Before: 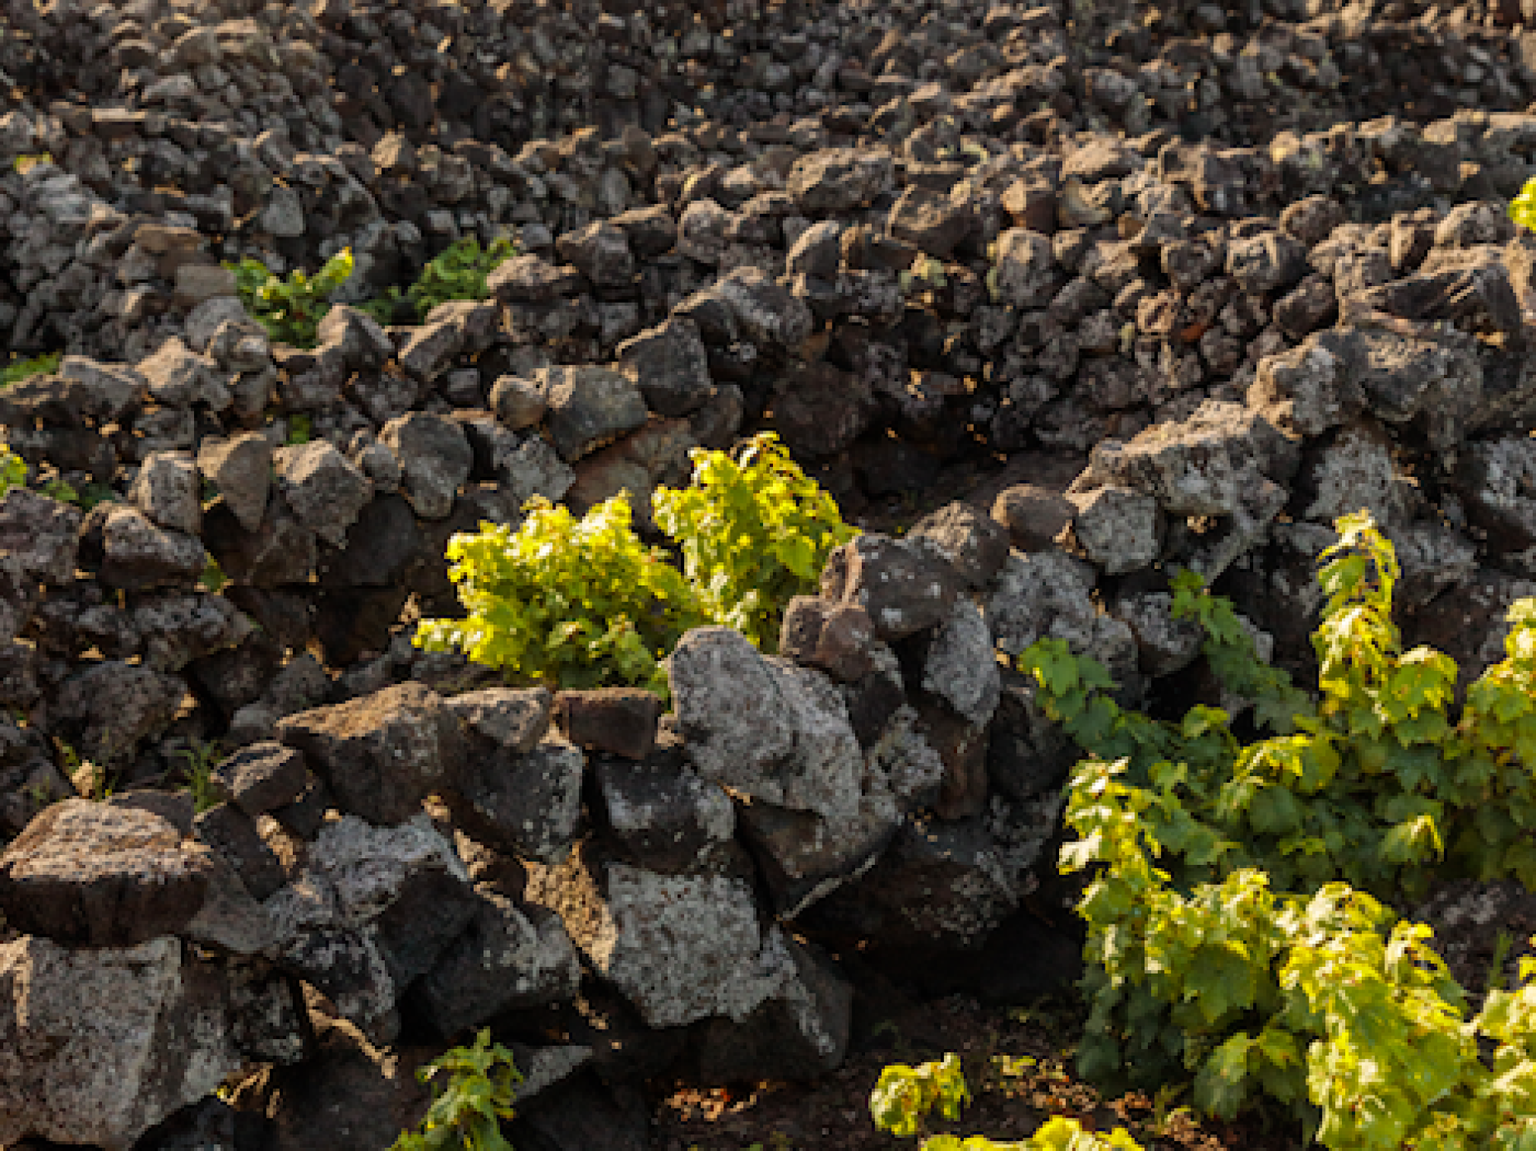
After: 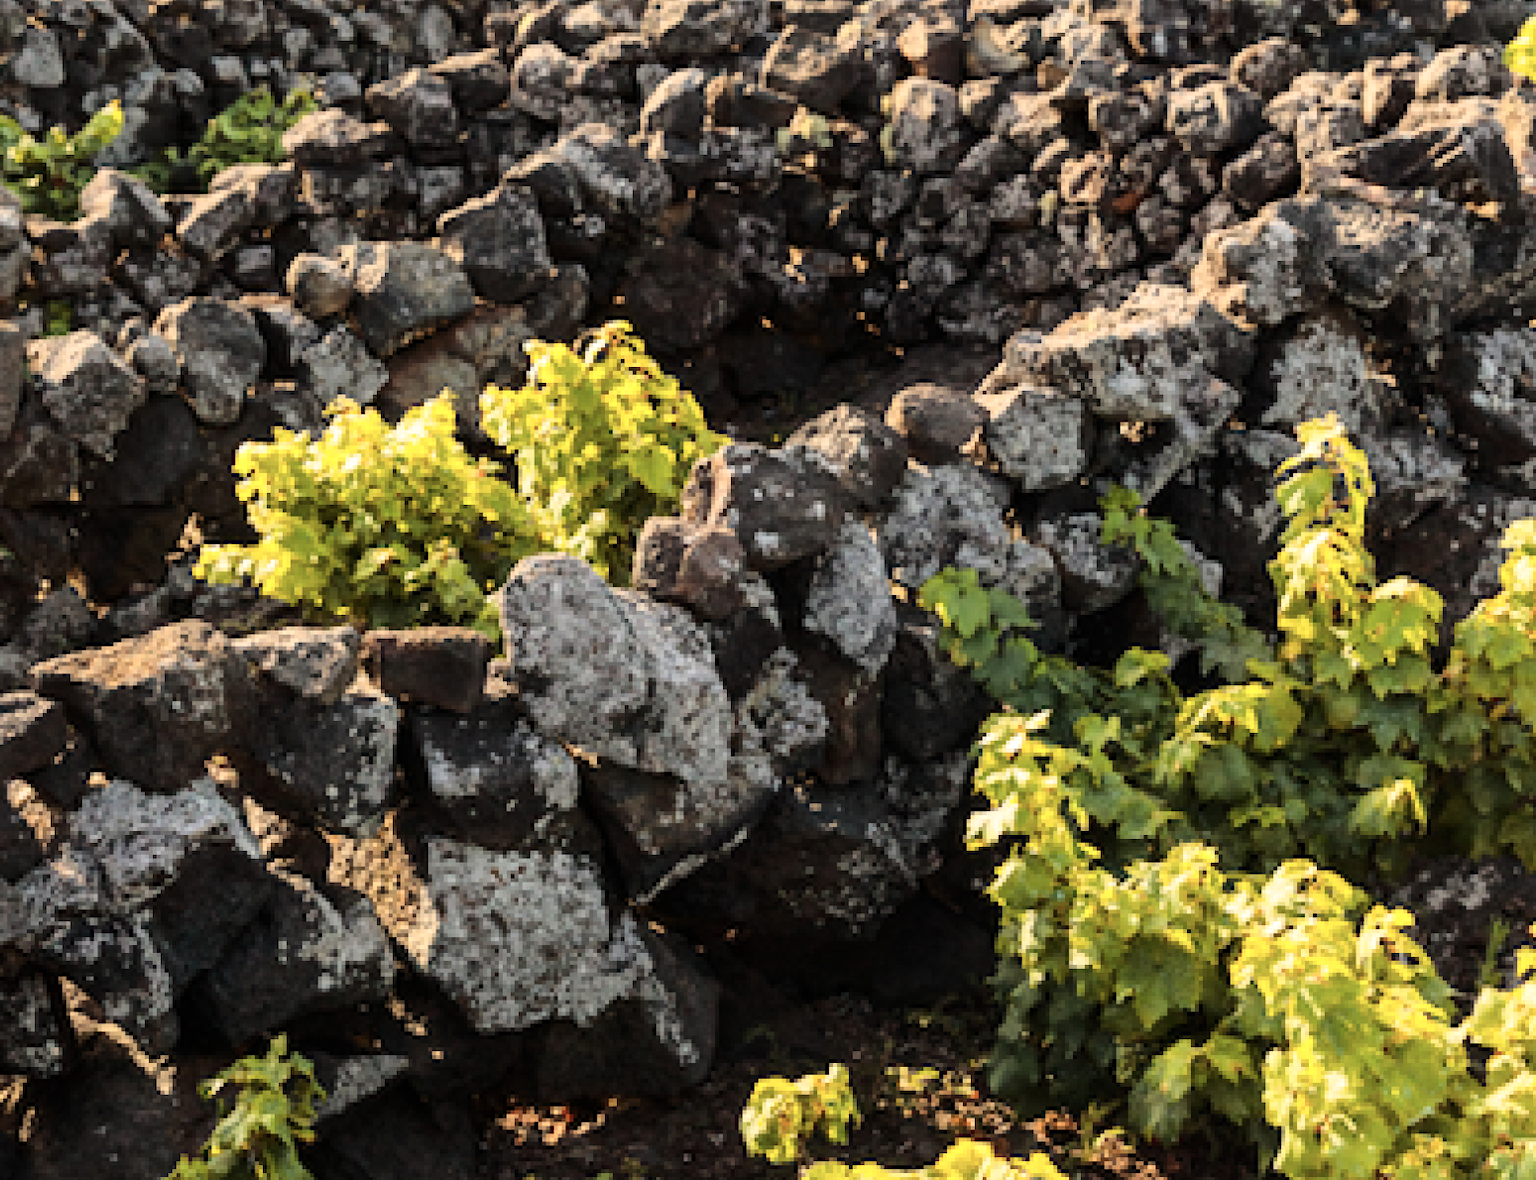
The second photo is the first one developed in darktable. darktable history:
base curve: curves: ch0 [(0, 0) (0.028, 0.03) (0.121, 0.232) (0.46, 0.748) (0.859, 0.968) (1, 1)]
color balance: contrast -0.5%
crop: left 16.315%, top 14.246%
